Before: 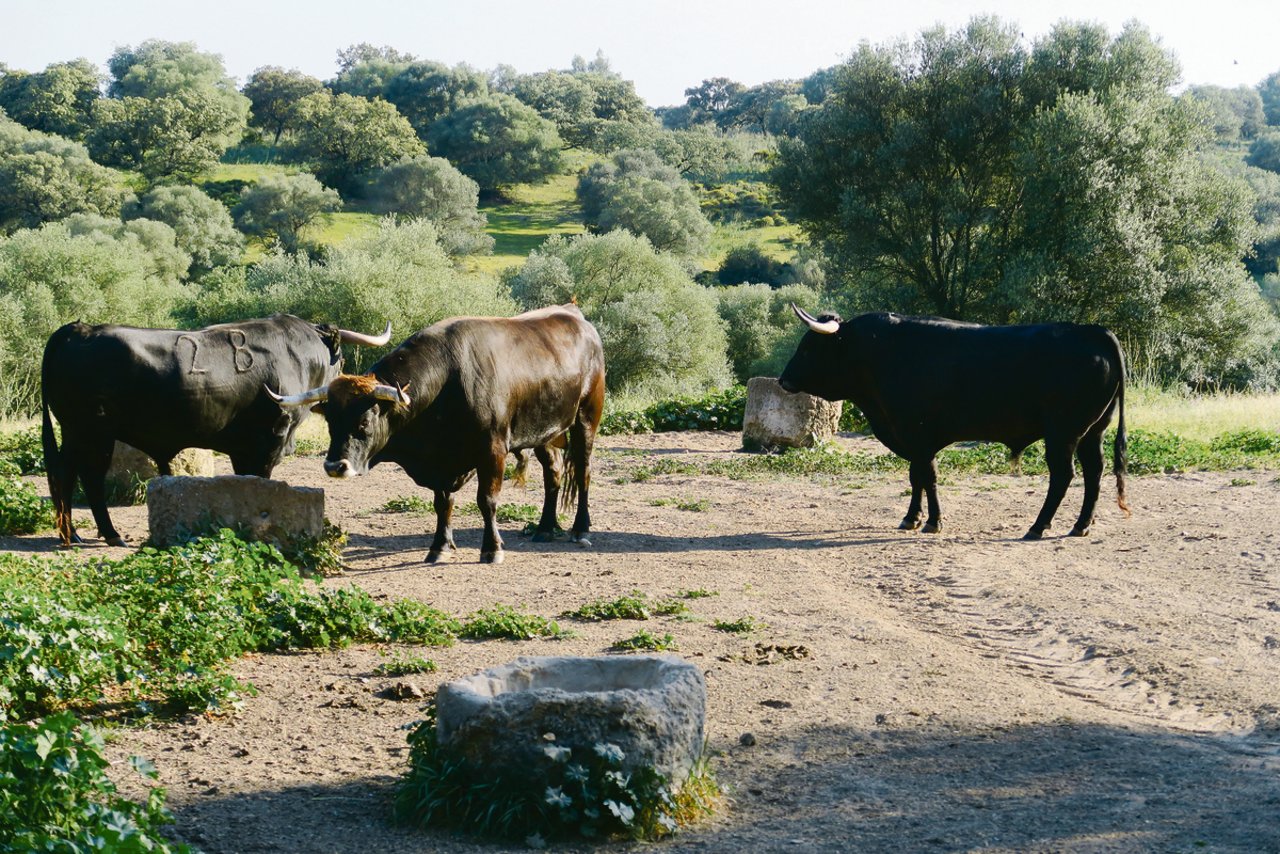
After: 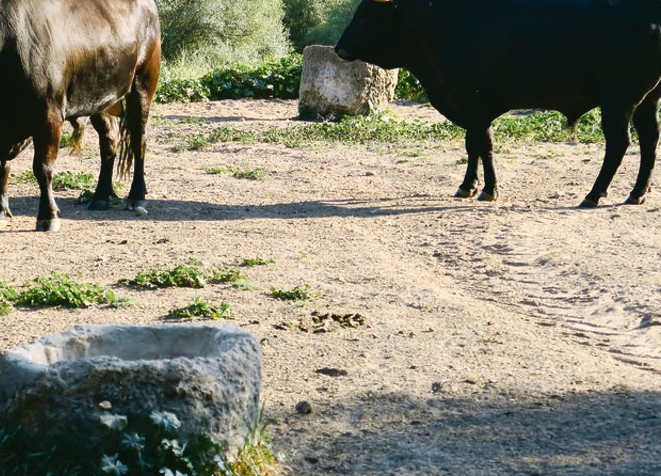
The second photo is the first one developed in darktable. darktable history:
crop: left 34.745%, top 38.89%, right 13.61%, bottom 5.284%
tone curve: curves: ch0 [(0, 0) (0.003, 0.003) (0.011, 0.012) (0.025, 0.027) (0.044, 0.048) (0.069, 0.076) (0.1, 0.109) (0.136, 0.148) (0.177, 0.194) (0.224, 0.245) (0.277, 0.303) (0.335, 0.366) (0.399, 0.436) (0.468, 0.511) (0.543, 0.593) (0.623, 0.681) (0.709, 0.775) (0.801, 0.875) (0.898, 0.954) (1, 1)], color space Lab, independent channels, preserve colors none
